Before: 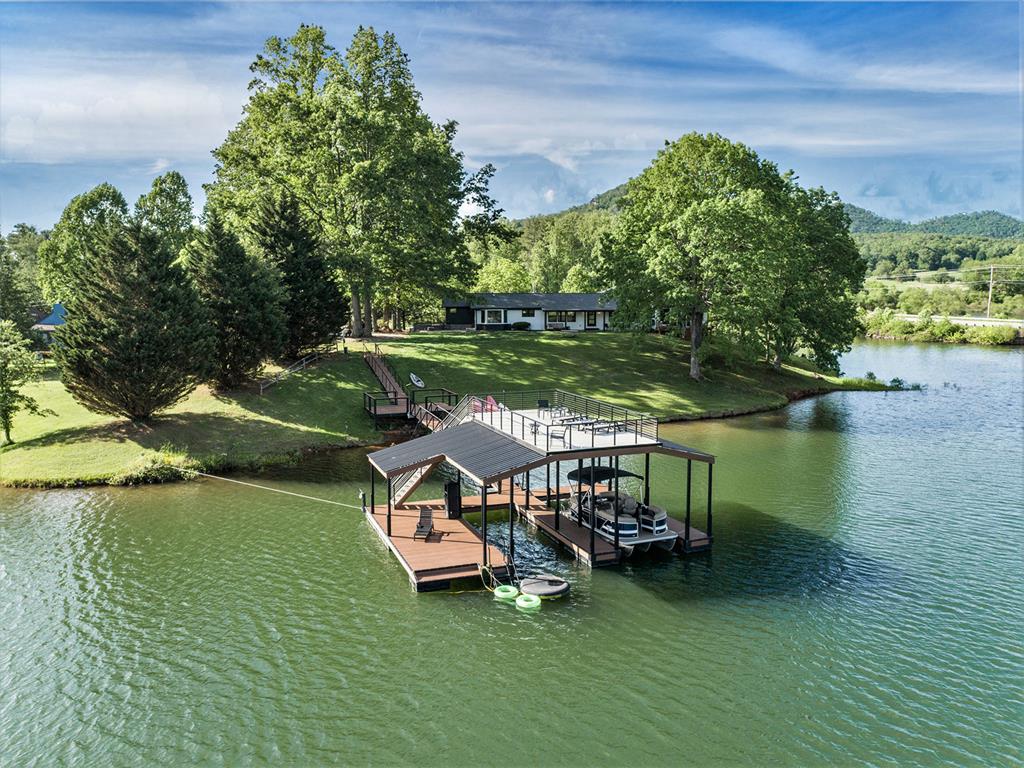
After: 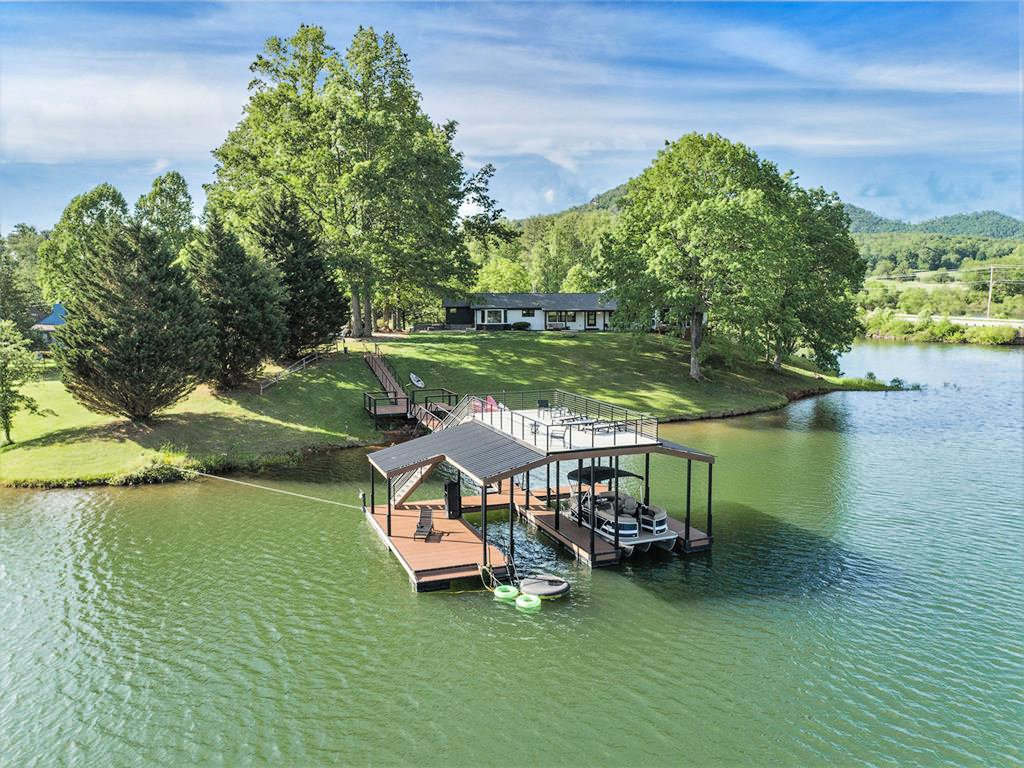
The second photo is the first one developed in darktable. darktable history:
contrast brightness saturation: brightness 0.15
vibrance: vibrance 67%
